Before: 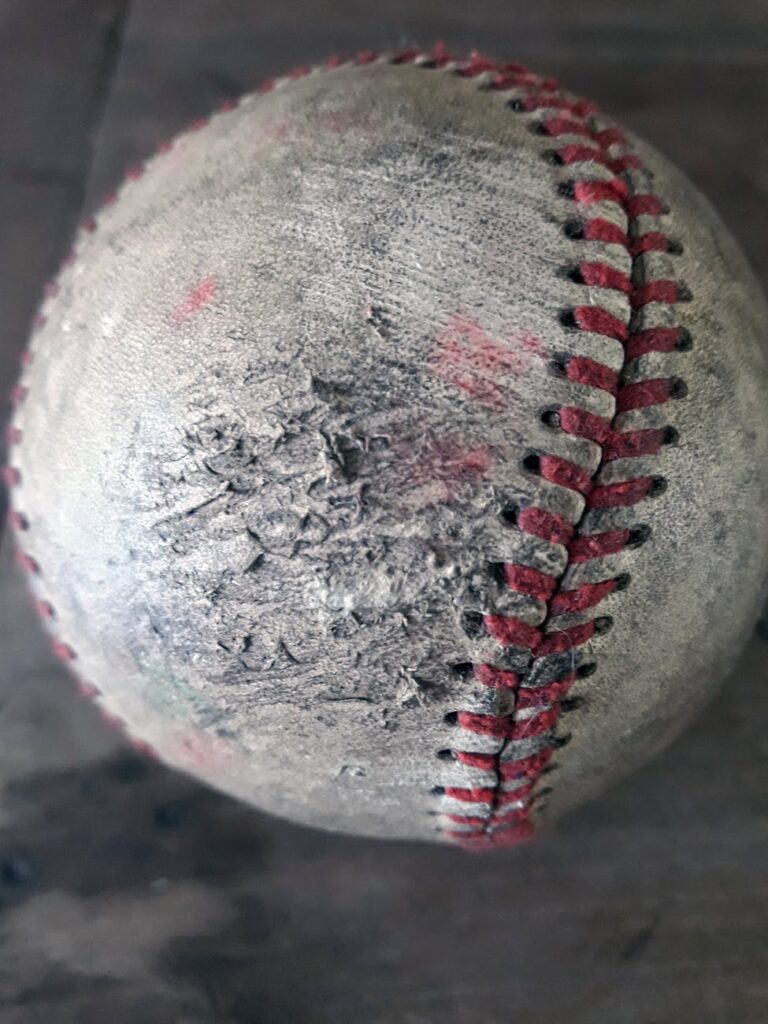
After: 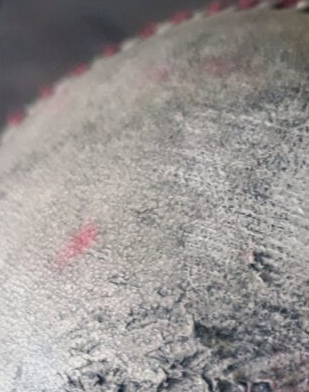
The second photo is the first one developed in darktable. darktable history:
crop: left 15.444%, top 5.434%, right 44.2%, bottom 56.203%
color balance rgb: perceptual saturation grading › global saturation 1.853%, perceptual saturation grading › highlights -2.761%, perceptual saturation grading › mid-tones 3.752%, perceptual saturation grading › shadows 8.138%, contrast -10.134%
